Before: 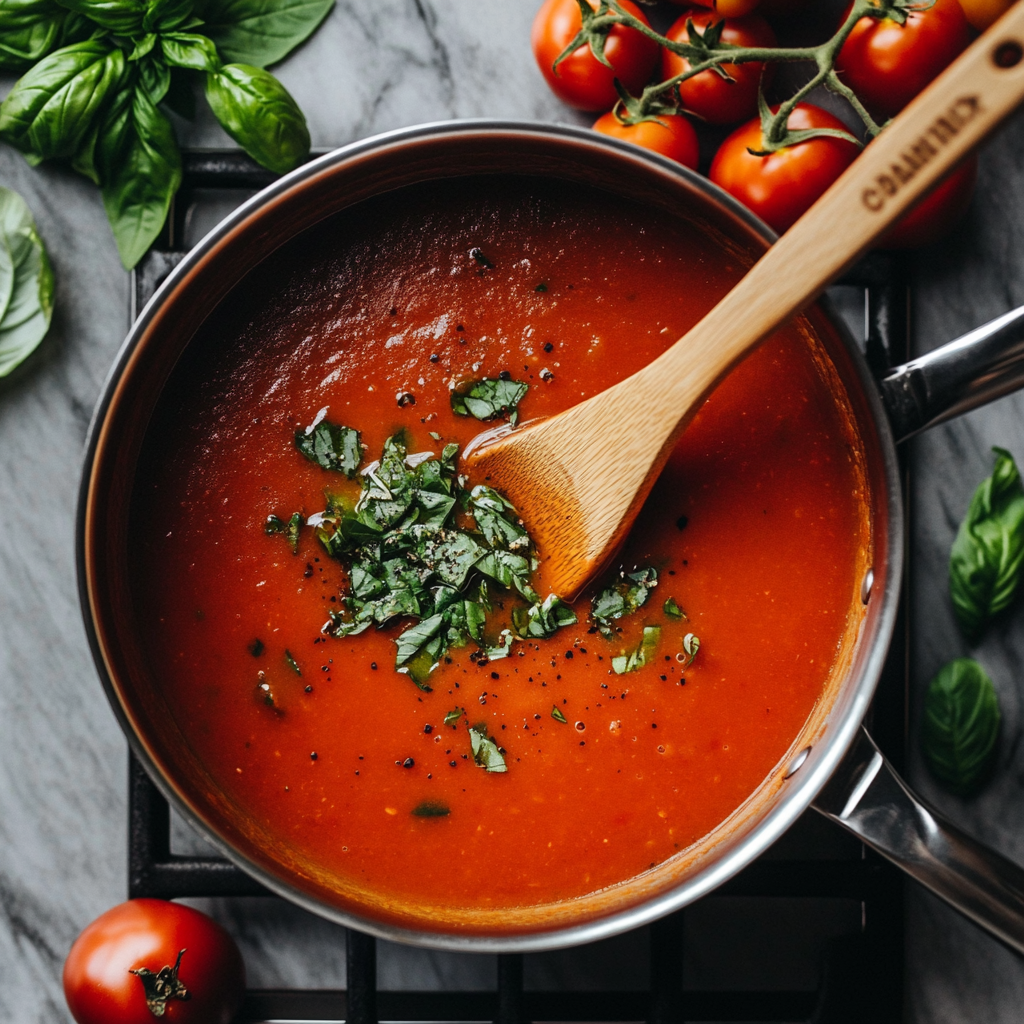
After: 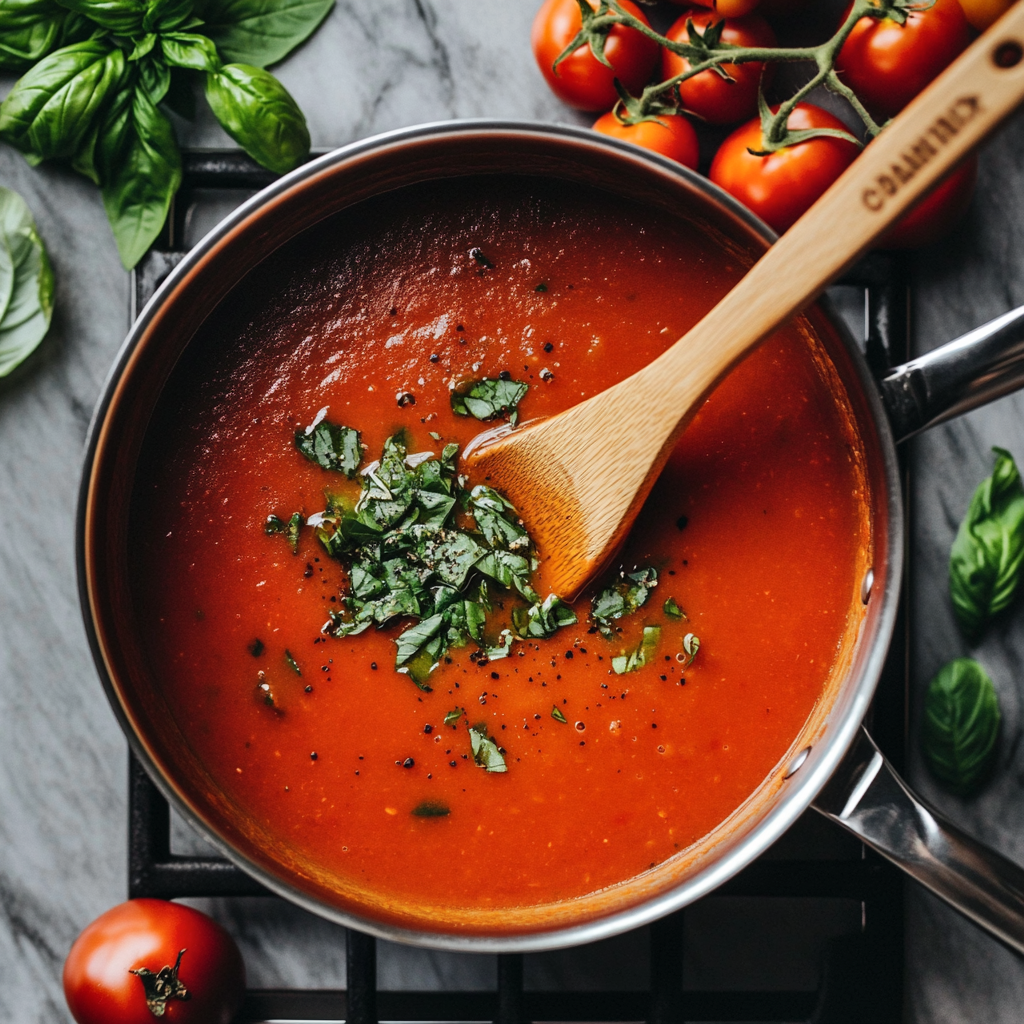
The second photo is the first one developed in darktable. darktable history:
shadows and highlights: highlights color adjustment 55.39%, soften with gaussian
